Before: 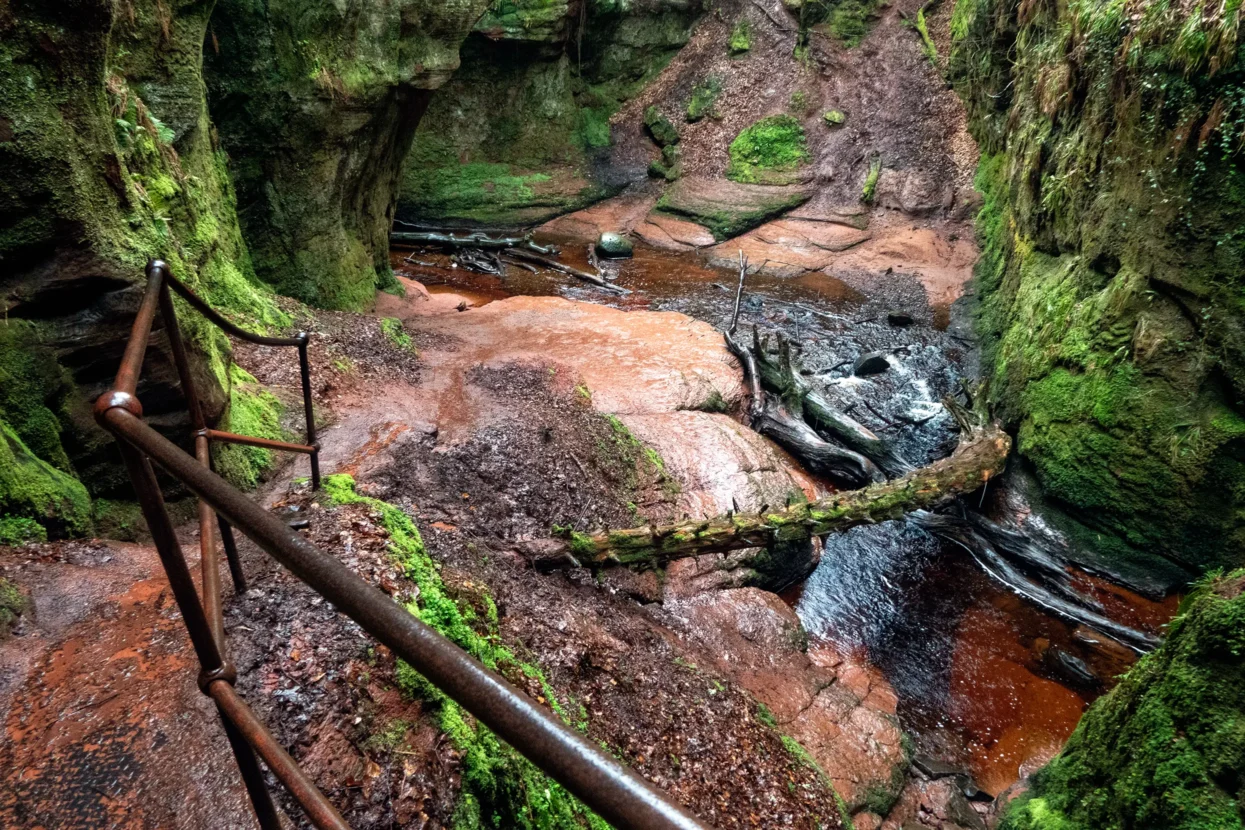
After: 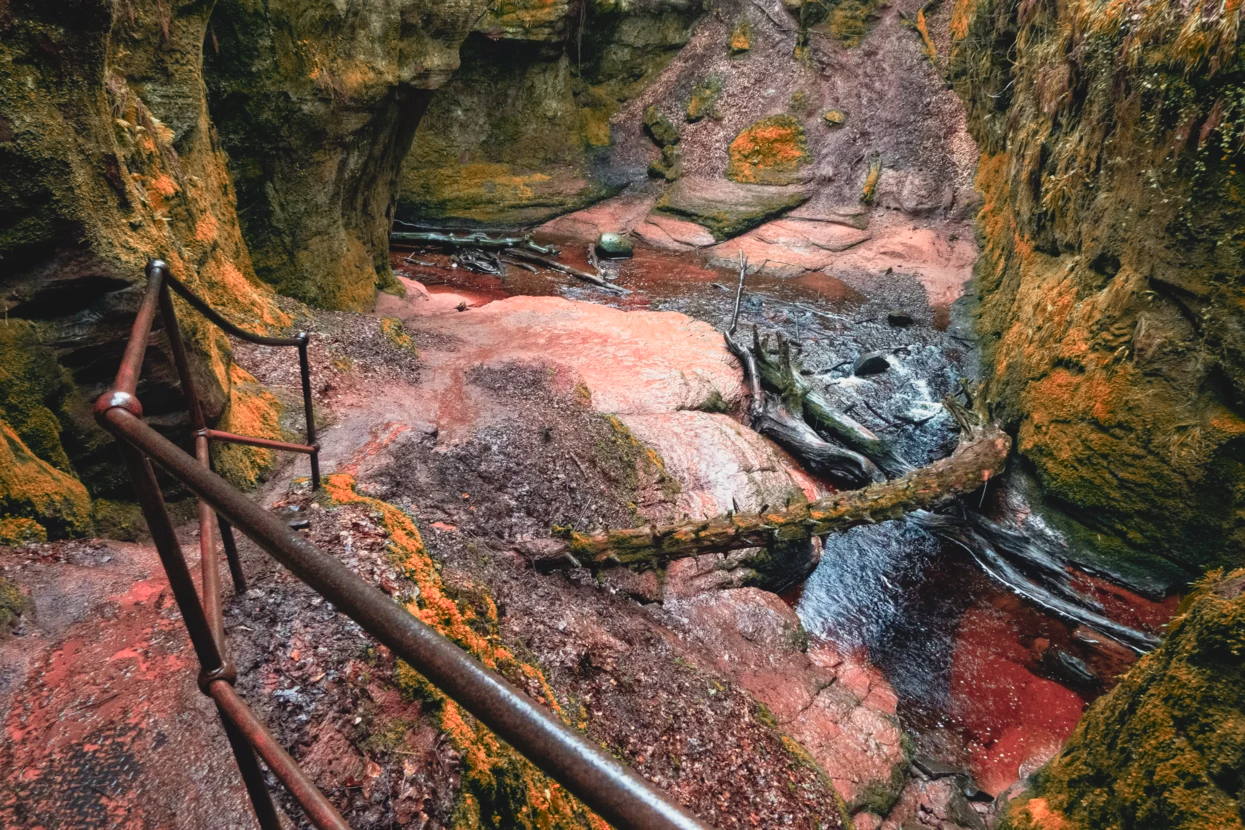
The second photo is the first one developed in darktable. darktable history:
contrast brightness saturation: contrast -0.1, brightness 0.05, saturation 0.08
color zones: curves: ch0 [(0.006, 0.385) (0.143, 0.563) (0.243, 0.321) (0.352, 0.464) (0.516, 0.456) (0.625, 0.5) (0.75, 0.5) (0.875, 0.5)]; ch1 [(0, 0.5) (0.134, 0.504) (0.246, 0.463) (0.421, 0.515) (0.5, 0.56) (0.625, 0.5) (0.75, 0.5) (0.875, 0.5)]; ch2 [(0, 0.5) (0.131, 0.426) (0.307, 0.289) (0.38, 0.188) (0.513, 0.216) (0.625, 0.548) (0.75, 0.468) (0.838, 0.396) (0.971, 0.311)]
